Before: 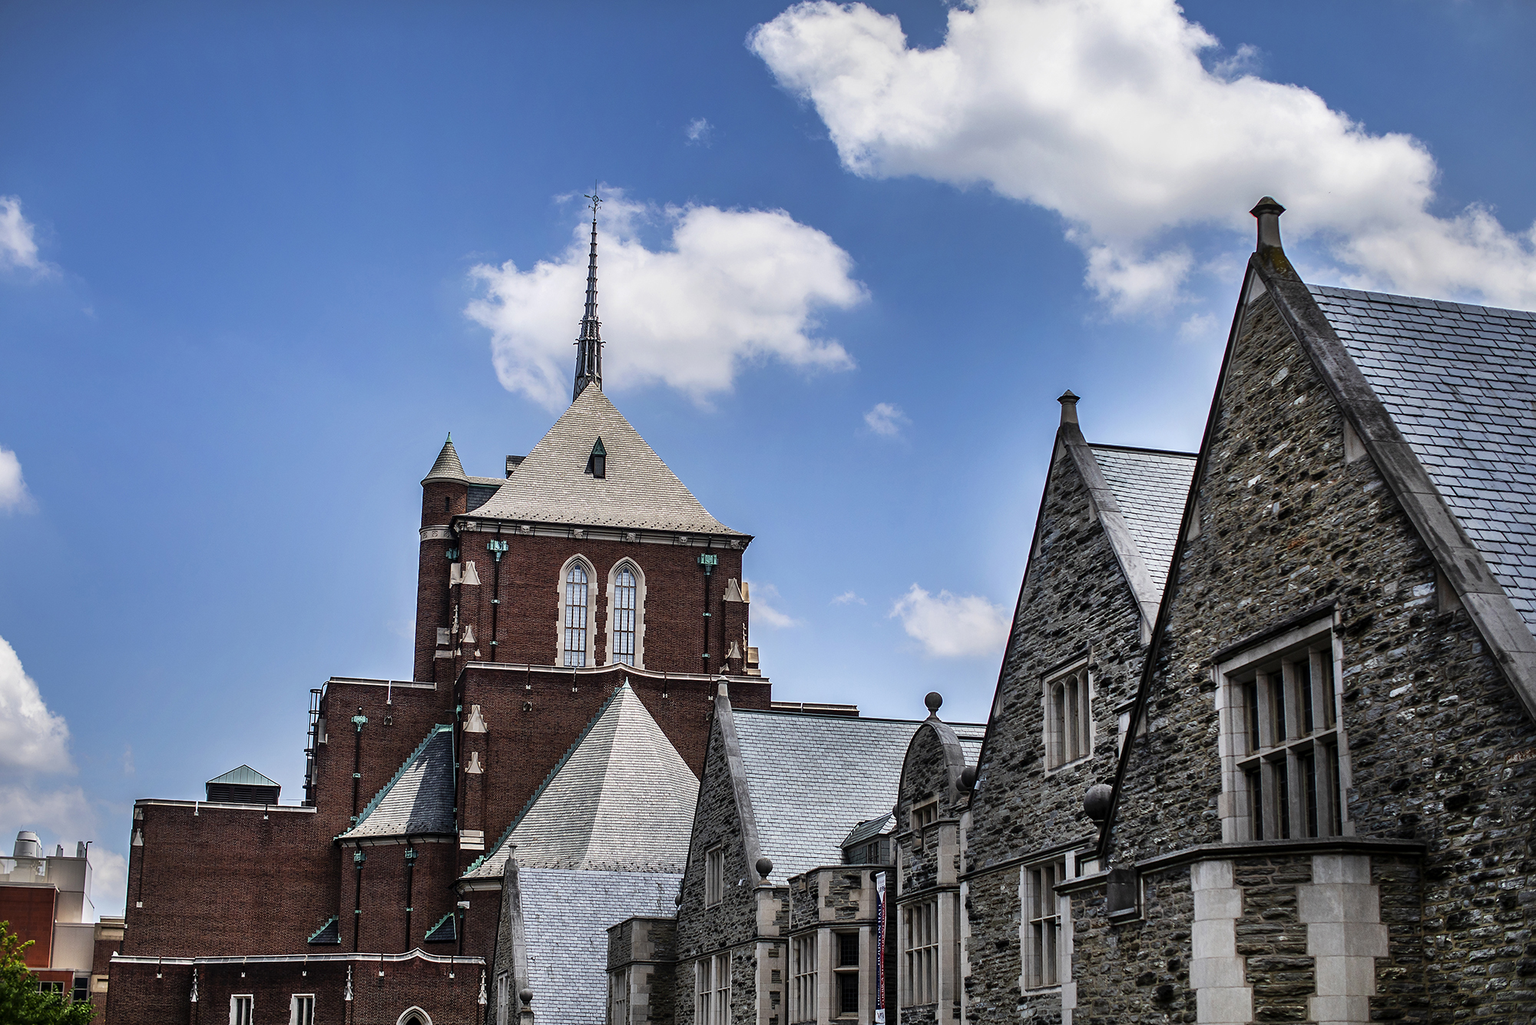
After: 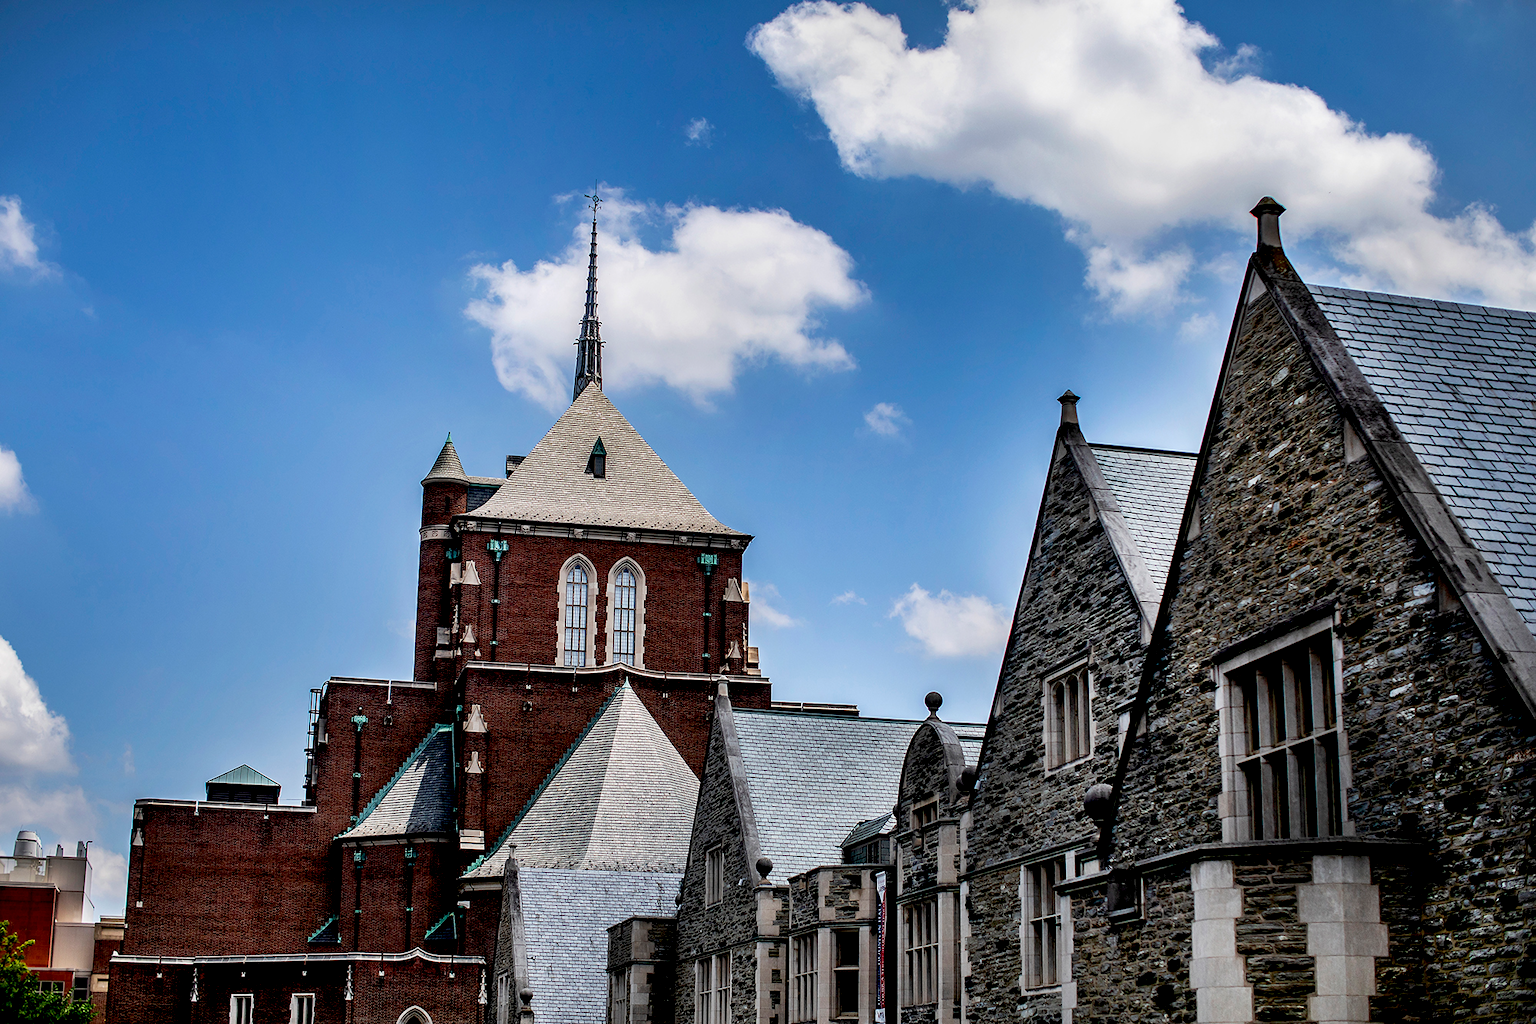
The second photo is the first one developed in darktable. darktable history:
exposure: black level correction 0.016, exposure -0.007 EV, compensate highlight preservation false
